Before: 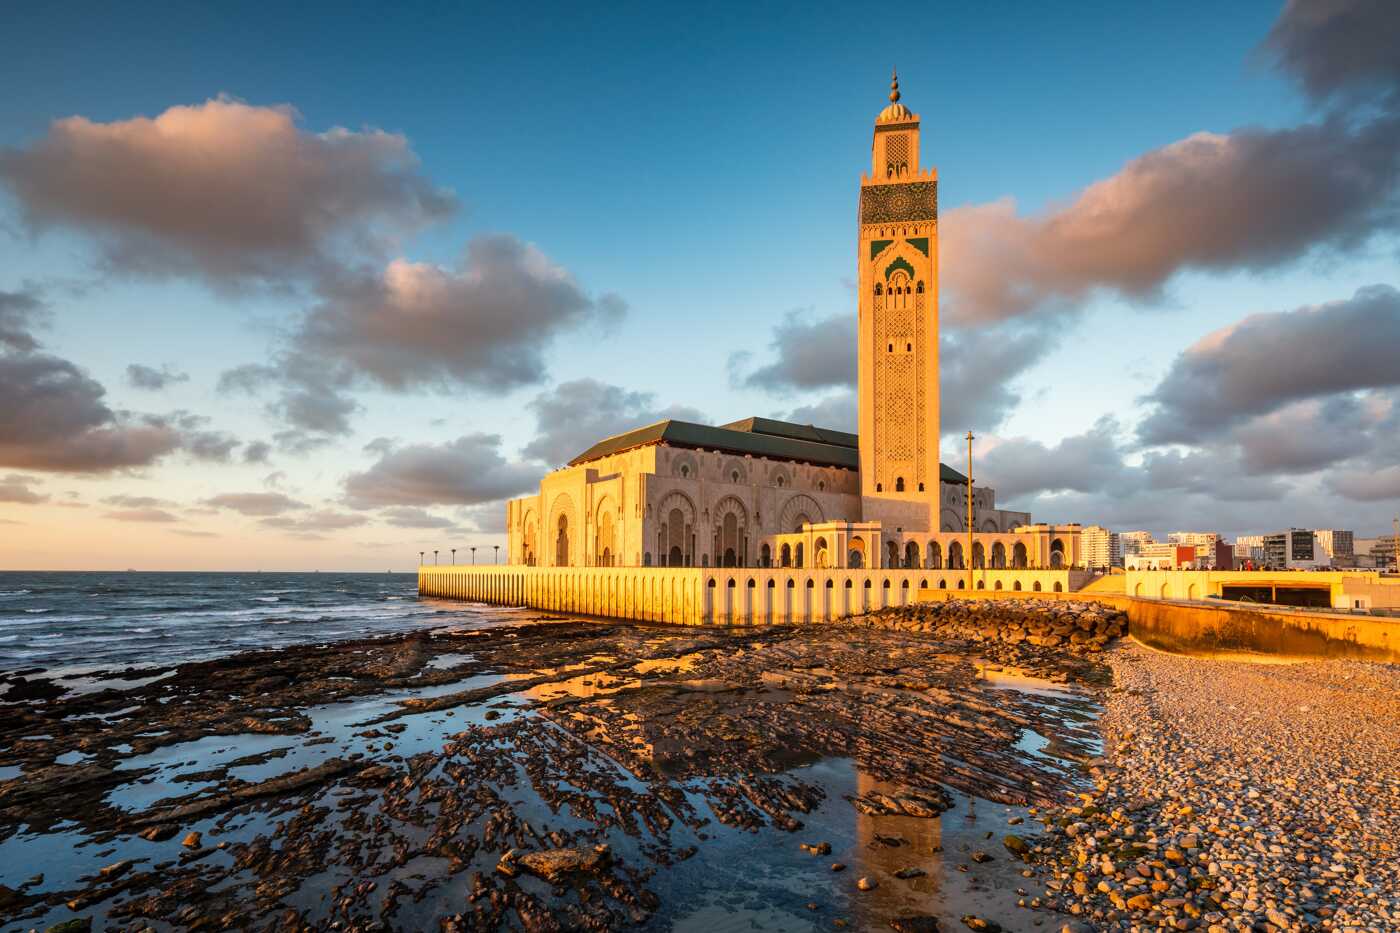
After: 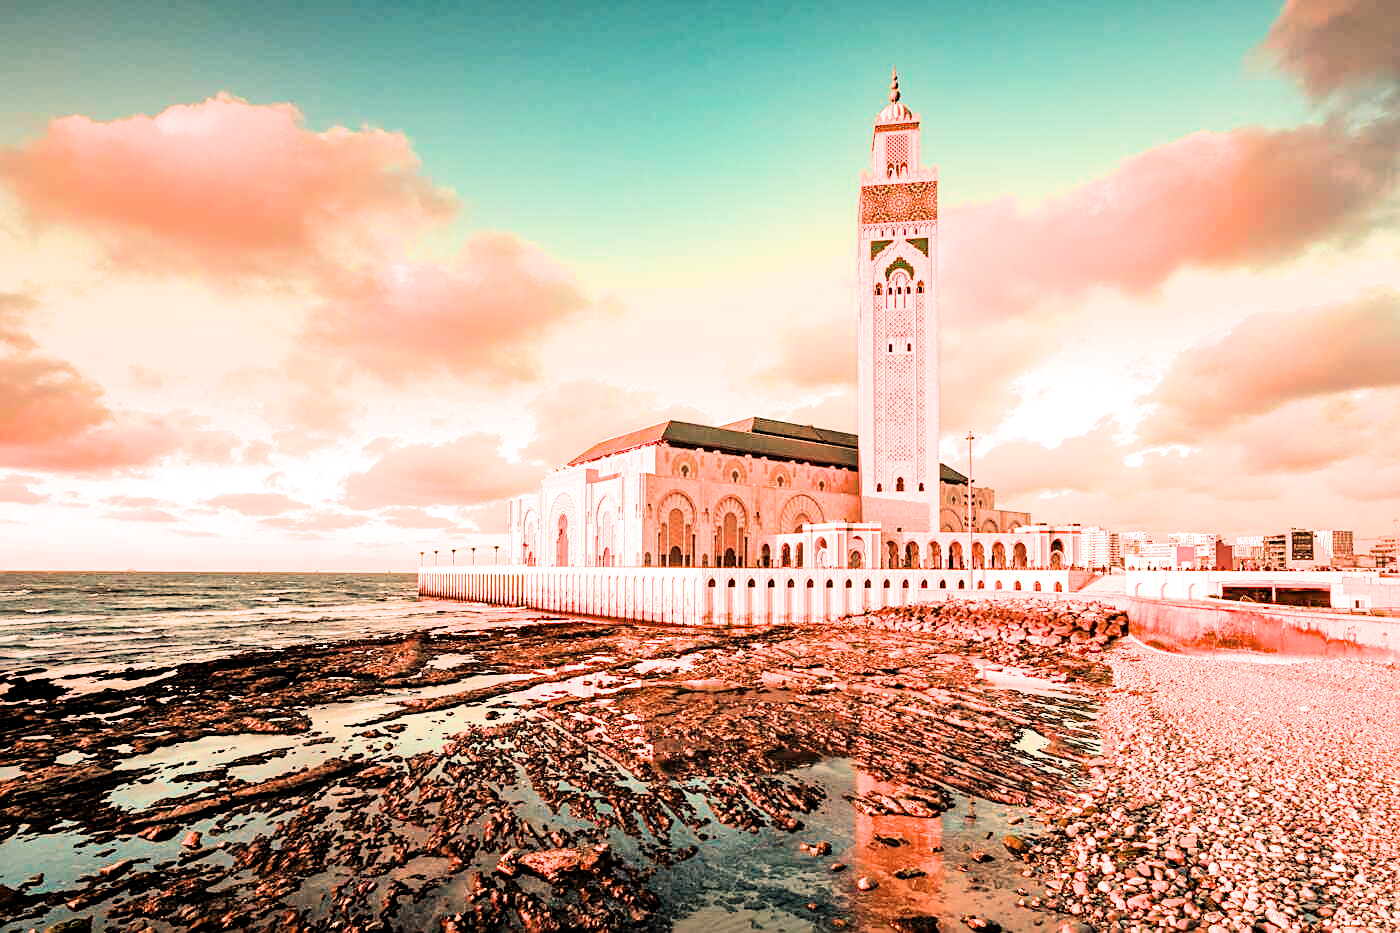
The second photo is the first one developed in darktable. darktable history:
white balance: red 1.467, blue 0.684
exposure: black level correction 0, exposure 1.55 EV, compensate exposure bias true, compensate highlight preservation false
filmic rgb: black relative exposure -5 EV, hardness 2.88, contrast 1.5
sharpen: on, module defaults
